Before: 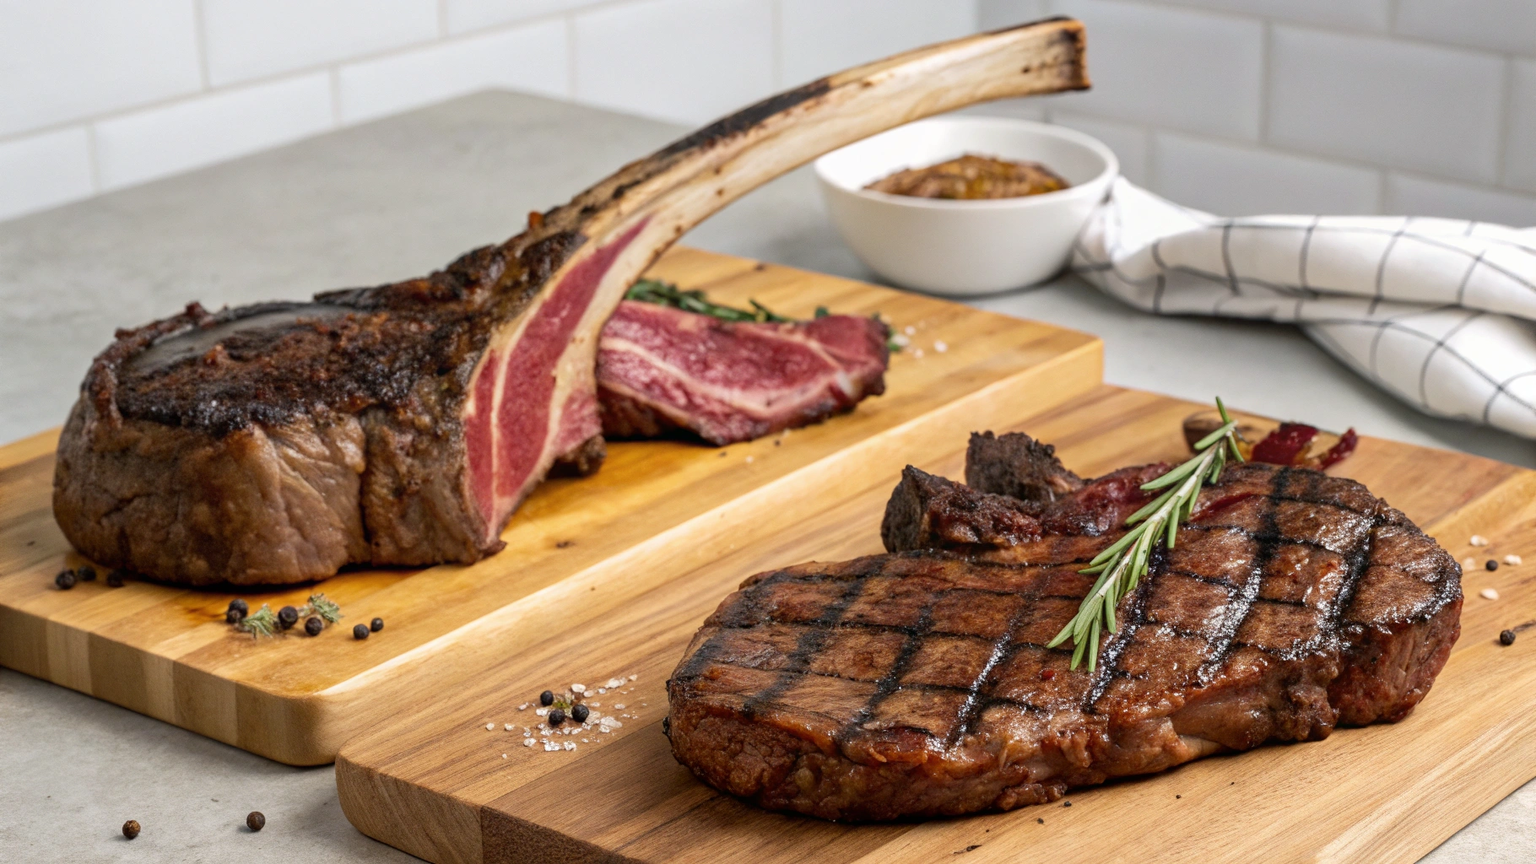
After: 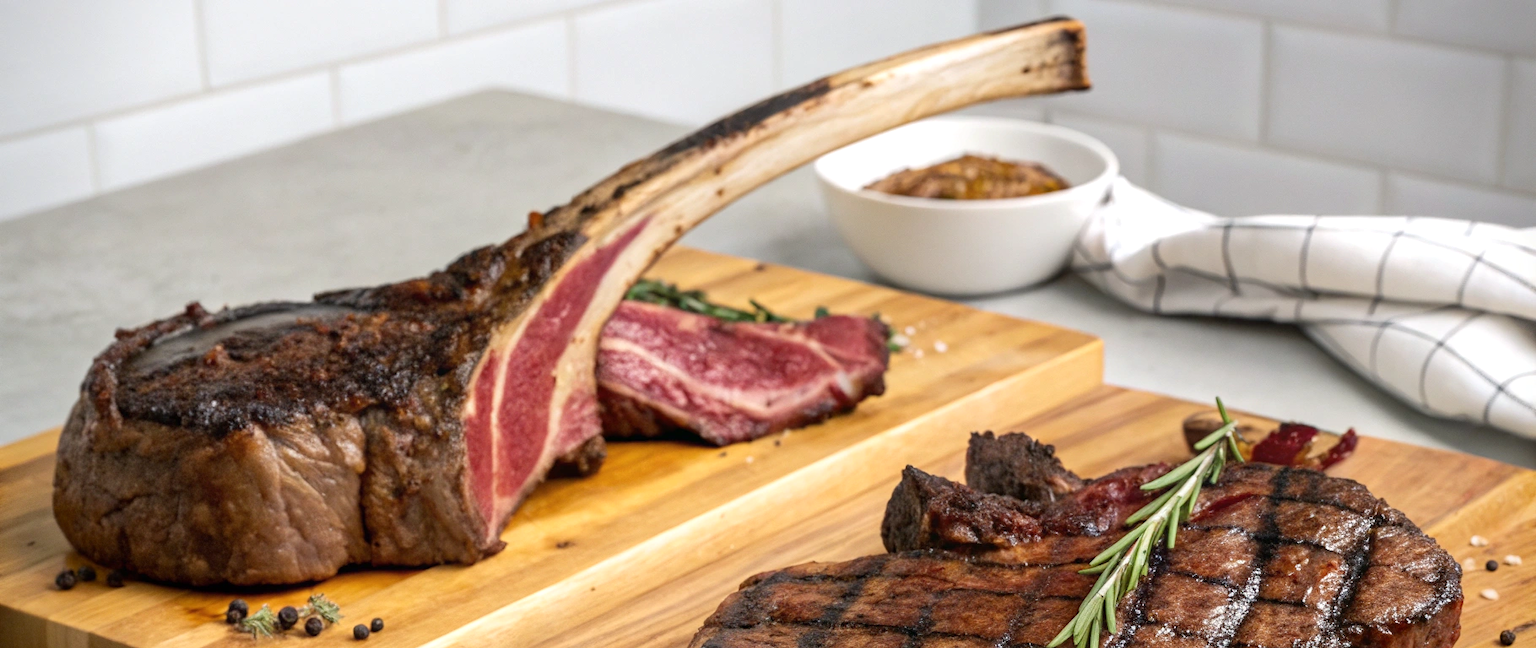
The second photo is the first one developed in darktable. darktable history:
exposure: exposure 0.207 EV, compensate highlight preservation false
crop: bottom 24.988%
vignetting: fall-off start 88.53%, fall-off radius 44.2%, saturation 0.376, width/height ratio 1.161
